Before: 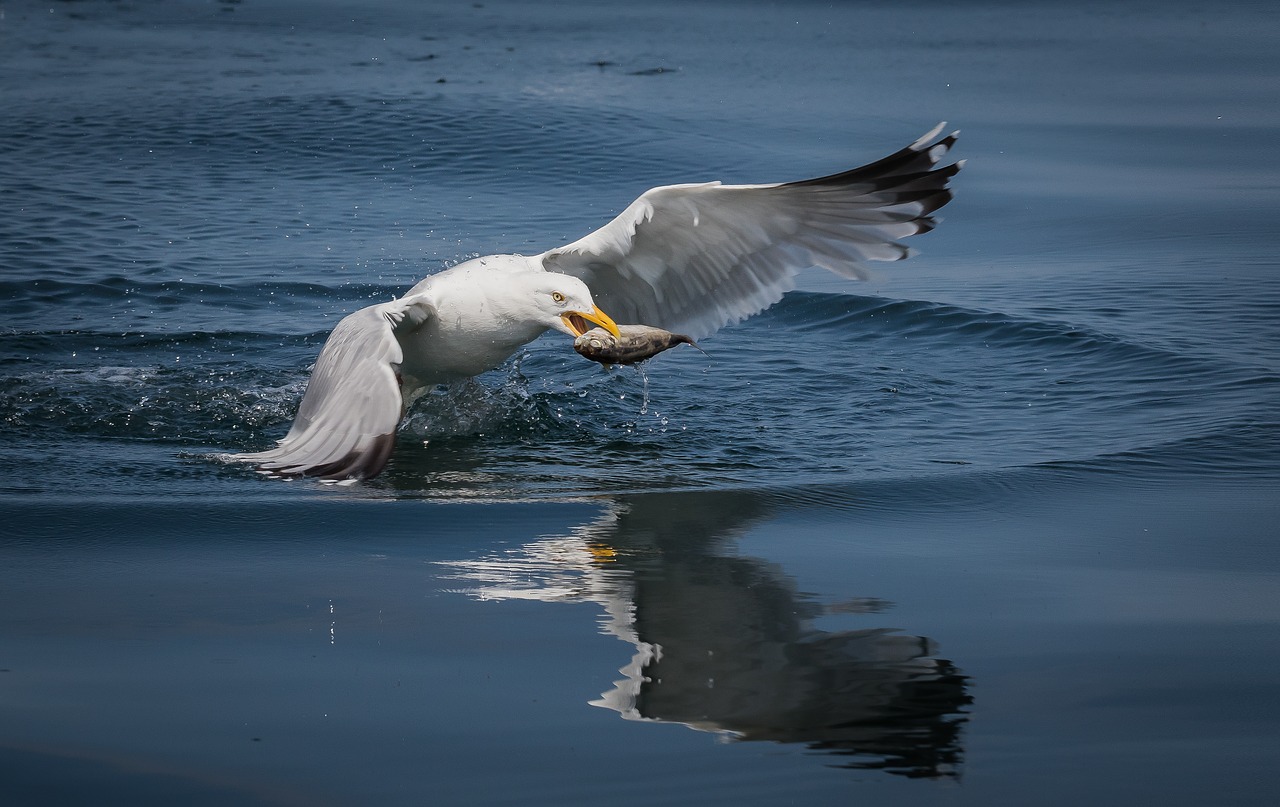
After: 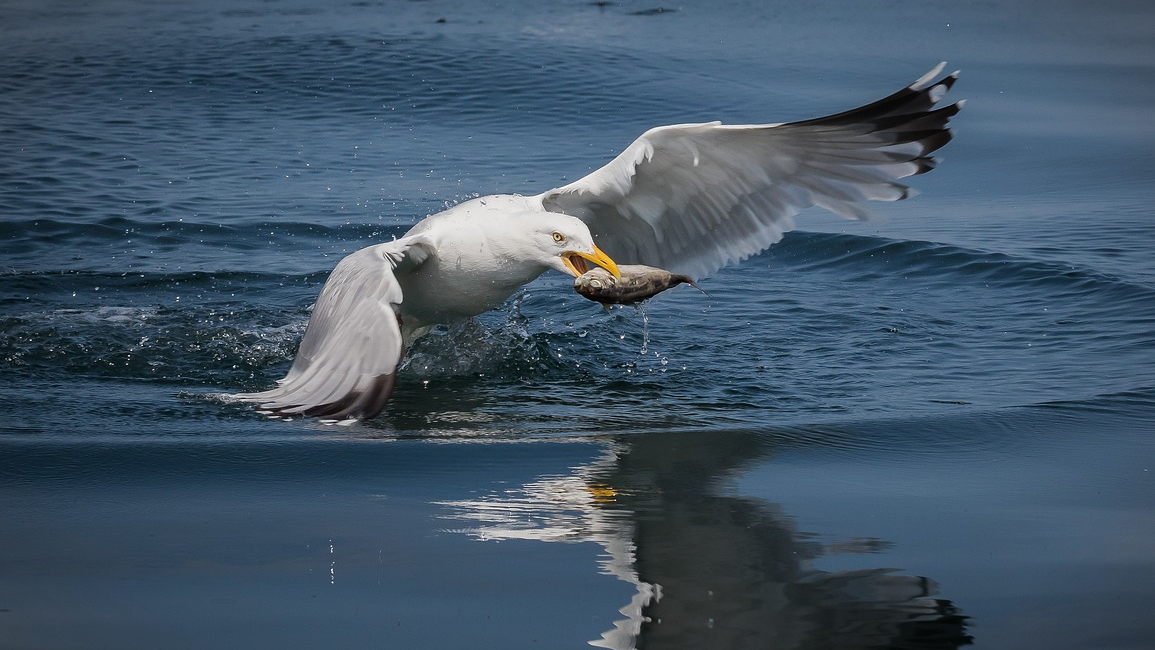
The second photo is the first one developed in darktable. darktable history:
crop: top 7.49%, right 9.717%, bottom 11.943%
vignetting: fall-off start 100%, brightness -0.282, width/height ratio 1.31
